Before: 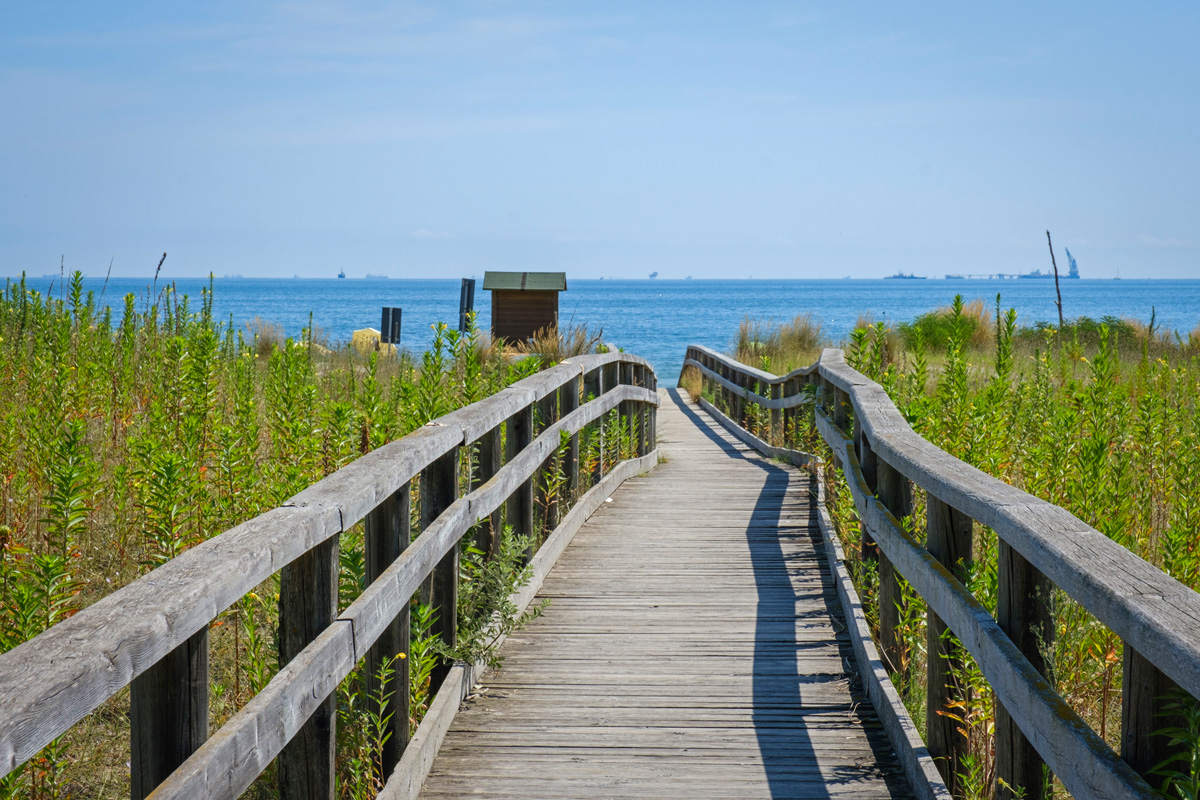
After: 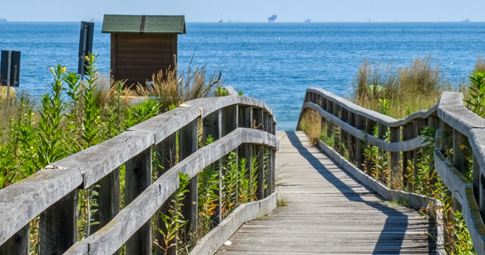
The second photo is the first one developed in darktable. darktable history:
local contrast: on, module defaults
crop: left 31.751%, top 32.172%, right 27.8%, bottom 35.83%
